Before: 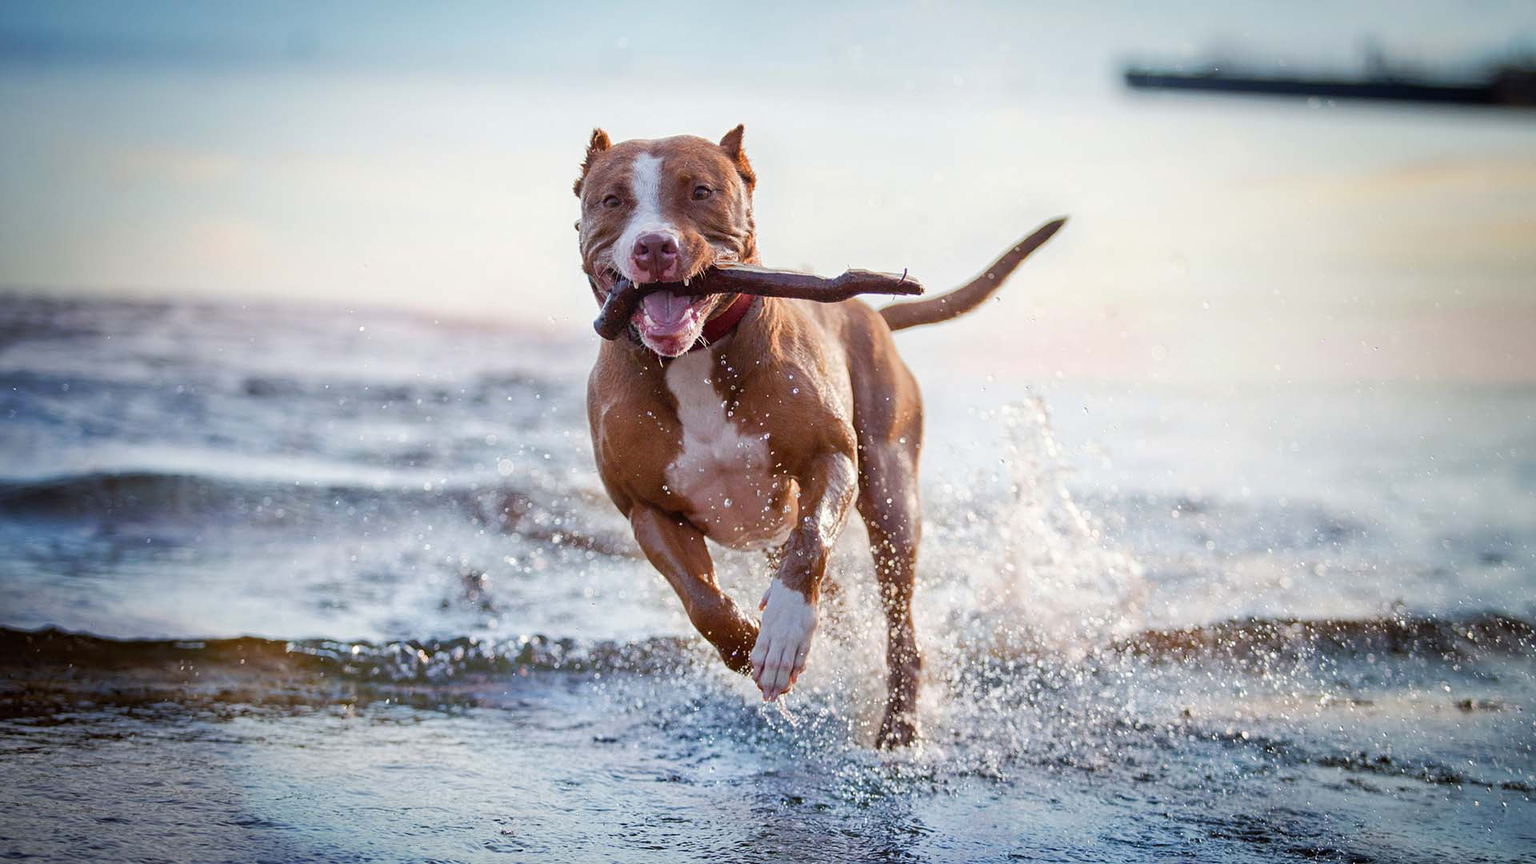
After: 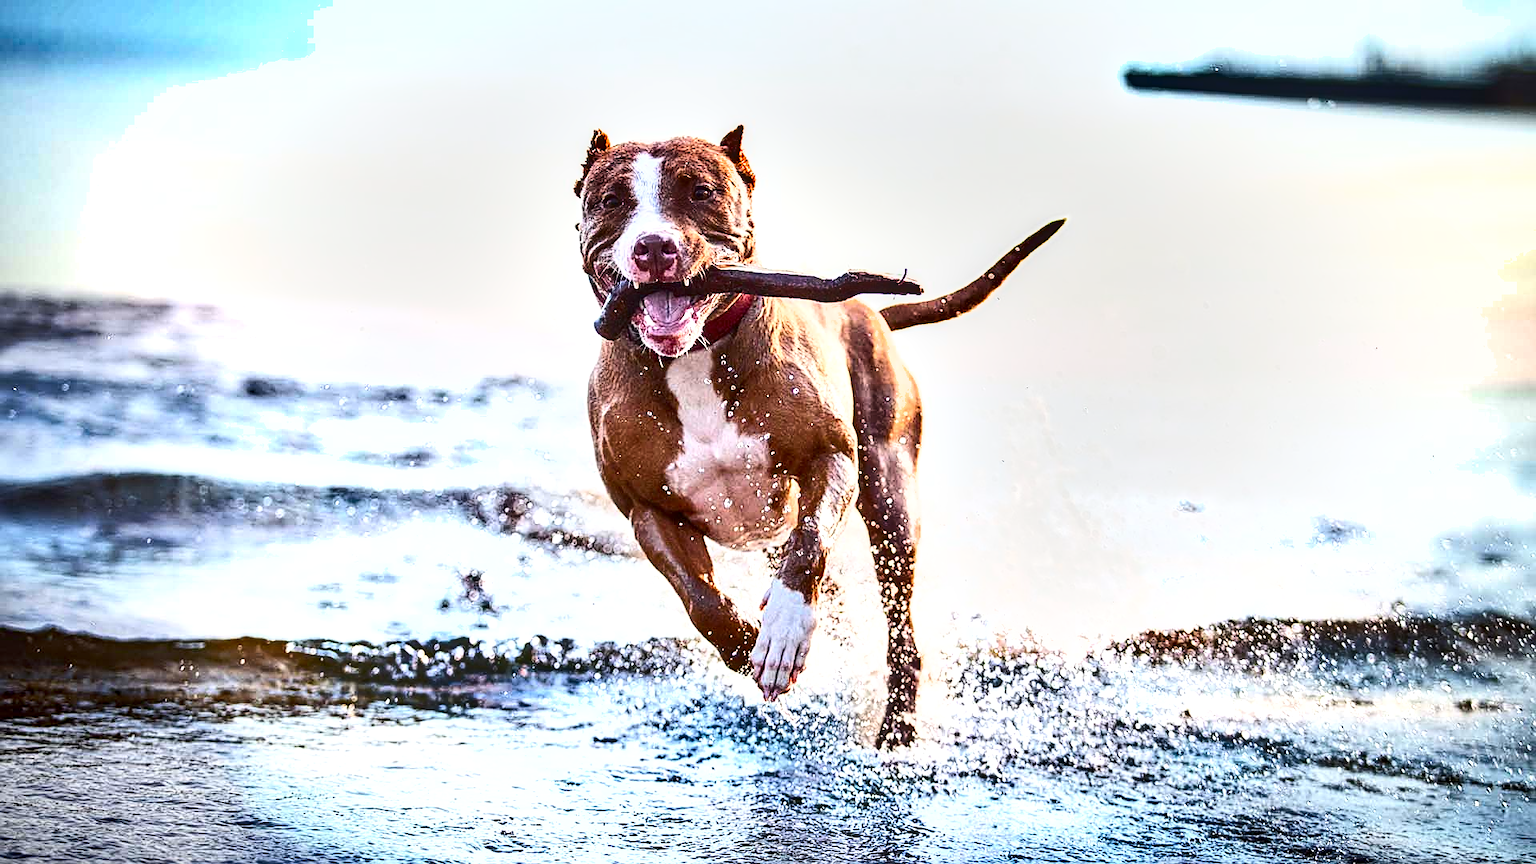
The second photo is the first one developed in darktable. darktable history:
exposure: exposure 1.209 EV, compensate exposure bias true, compensate highlight preservation false
sharpen: on, module defaults
contrast brightness saturation: contrast 0.29
shadows and highlights: shadows 73.7, highlights -60.55, soften with gaussian
local contrast: detail 130%
